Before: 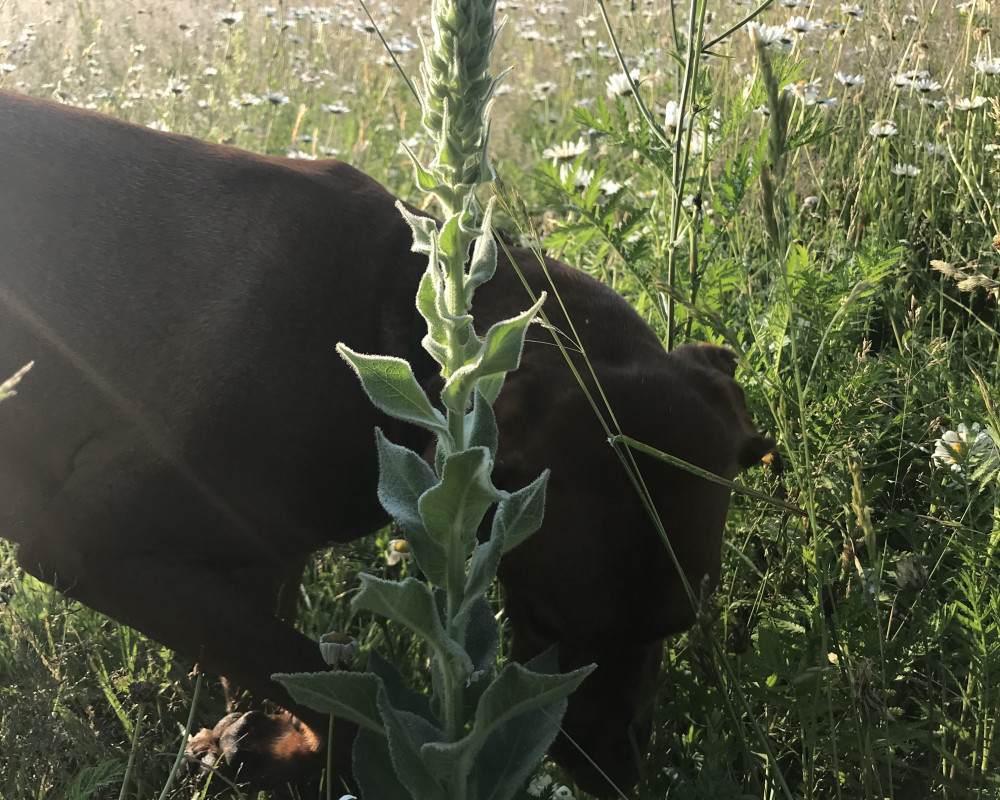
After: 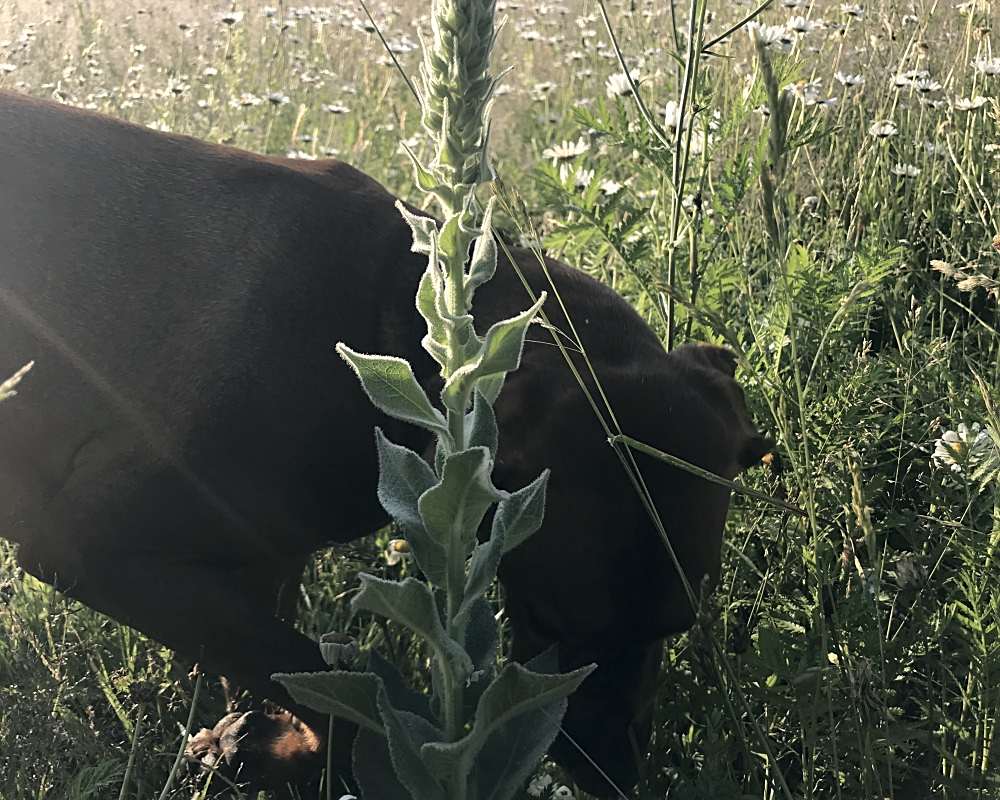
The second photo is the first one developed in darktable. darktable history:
sharpen: on, module defaults
color correction: highlights a* 2.89, highlights b* 5.01, shadows a* -2.24, shadows b* -4.96, saturation 0.776
